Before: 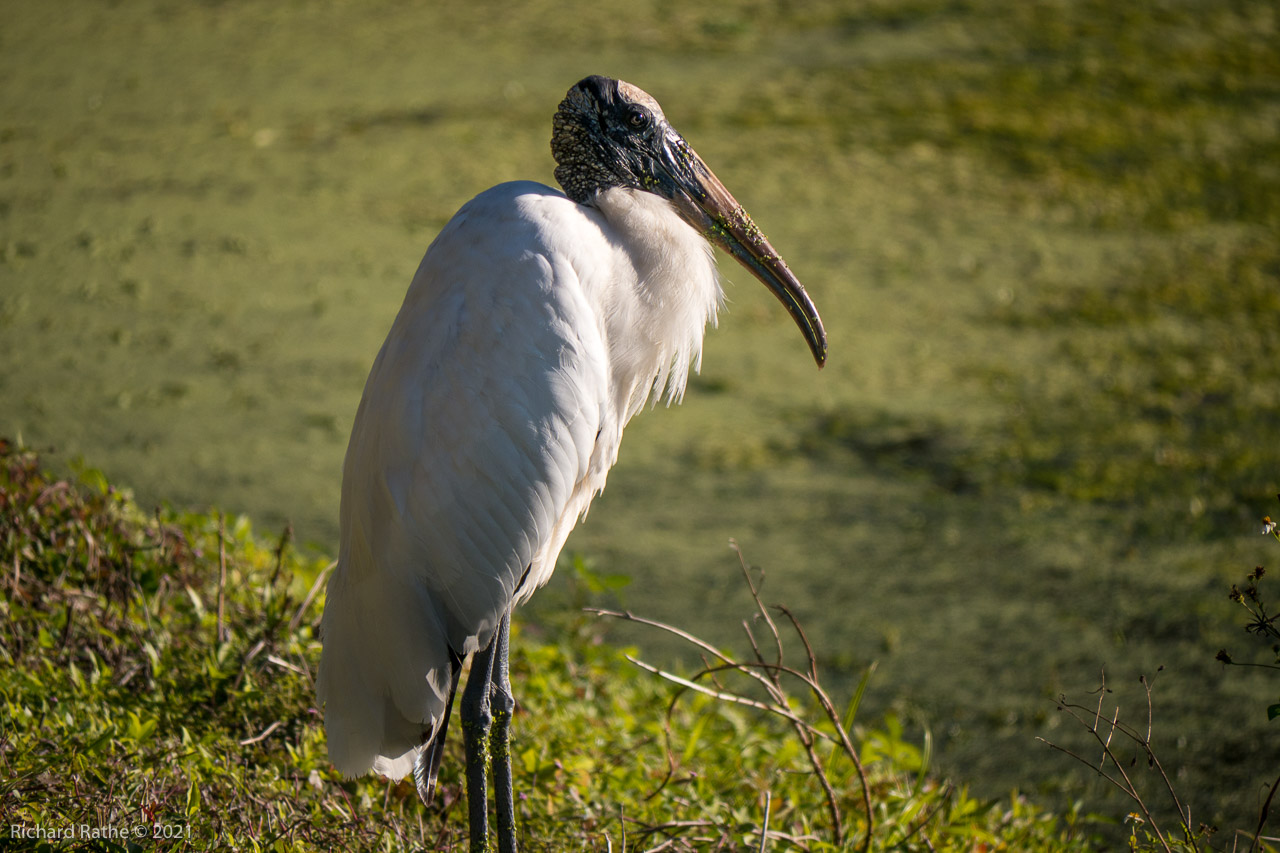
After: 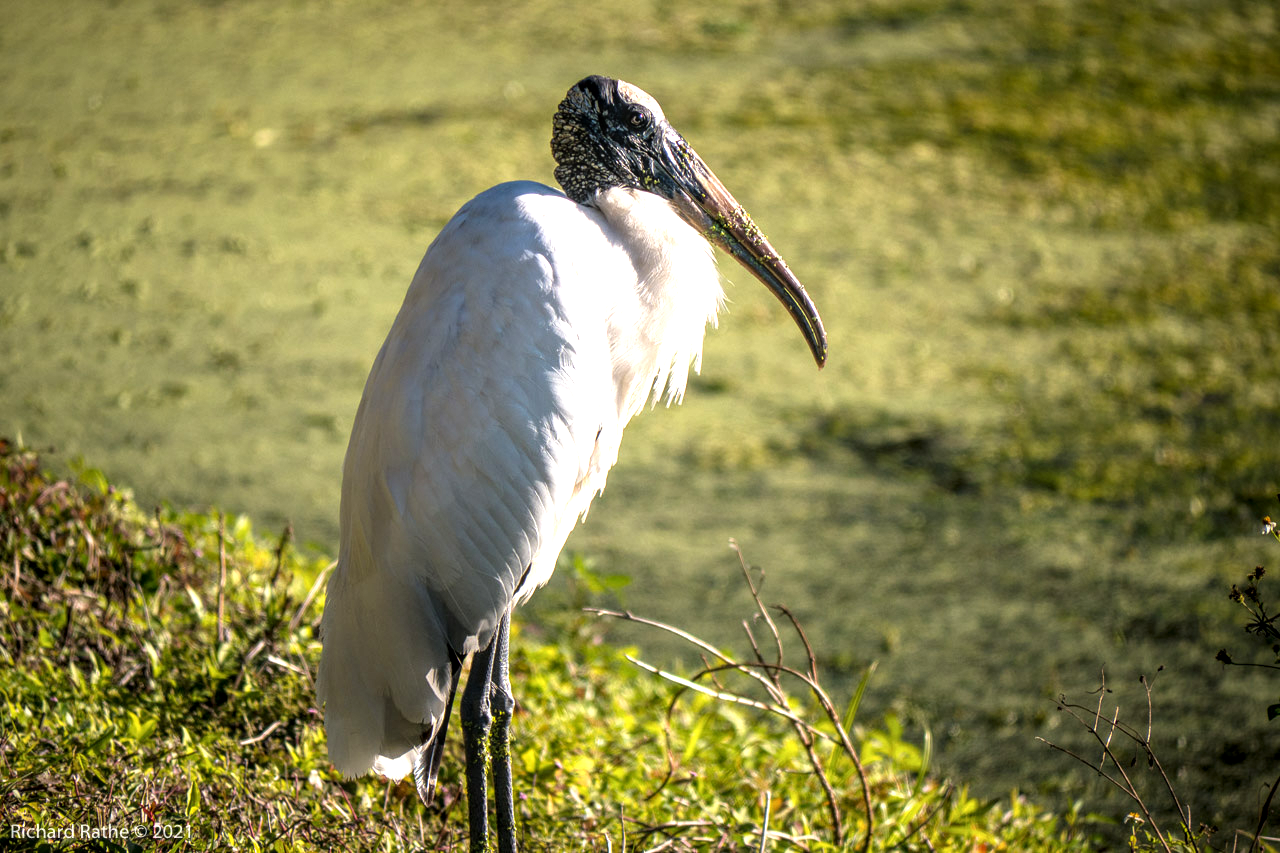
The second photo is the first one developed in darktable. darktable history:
exposure: exposure 0.375 EV, compensate highlight preservation false
local contrast: on, module defaults
tone equalizer: -8 EV -0.762 EV, -7 EV -0.685 EV, -6 EV -0.597 EV, -5 EV -0.392 EV, -3 EV 0.398 EV, -2 EV 0.6 EV, -1 EV 0.693 EV, +0 EV 0.773 EV
